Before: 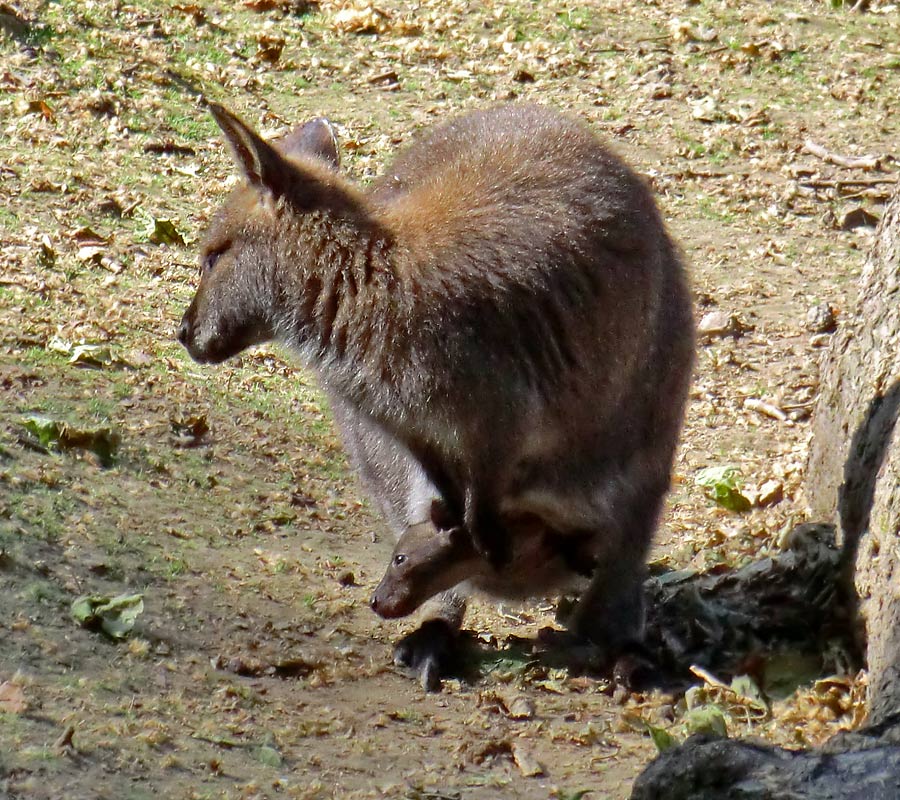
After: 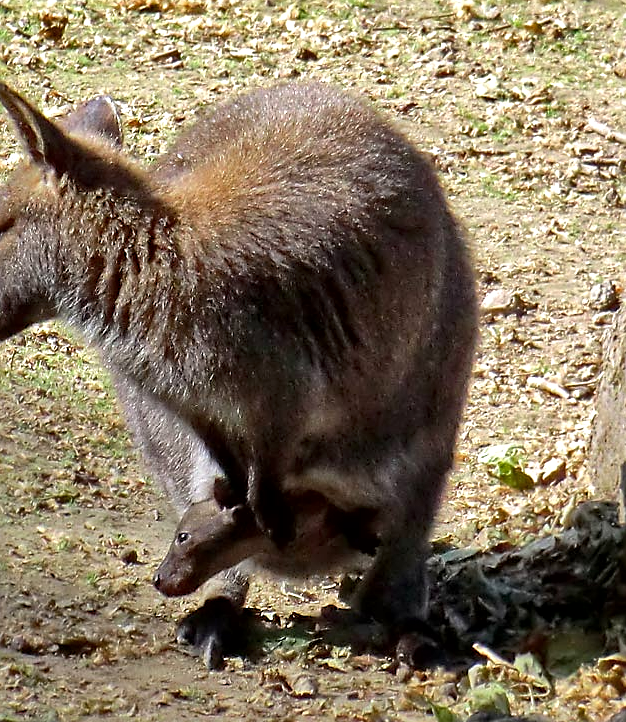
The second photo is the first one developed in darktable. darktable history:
local contrast: mode bilateral grid, contrast 21, coarseness 51, detail 133%, midtone range 0.2
crop and rotate: left 24.149%, top 2.832%, right 6.232%, bottom 6.857%
sharpen: on, module defaults
levels: levels [0, 0.476, 0.951]
